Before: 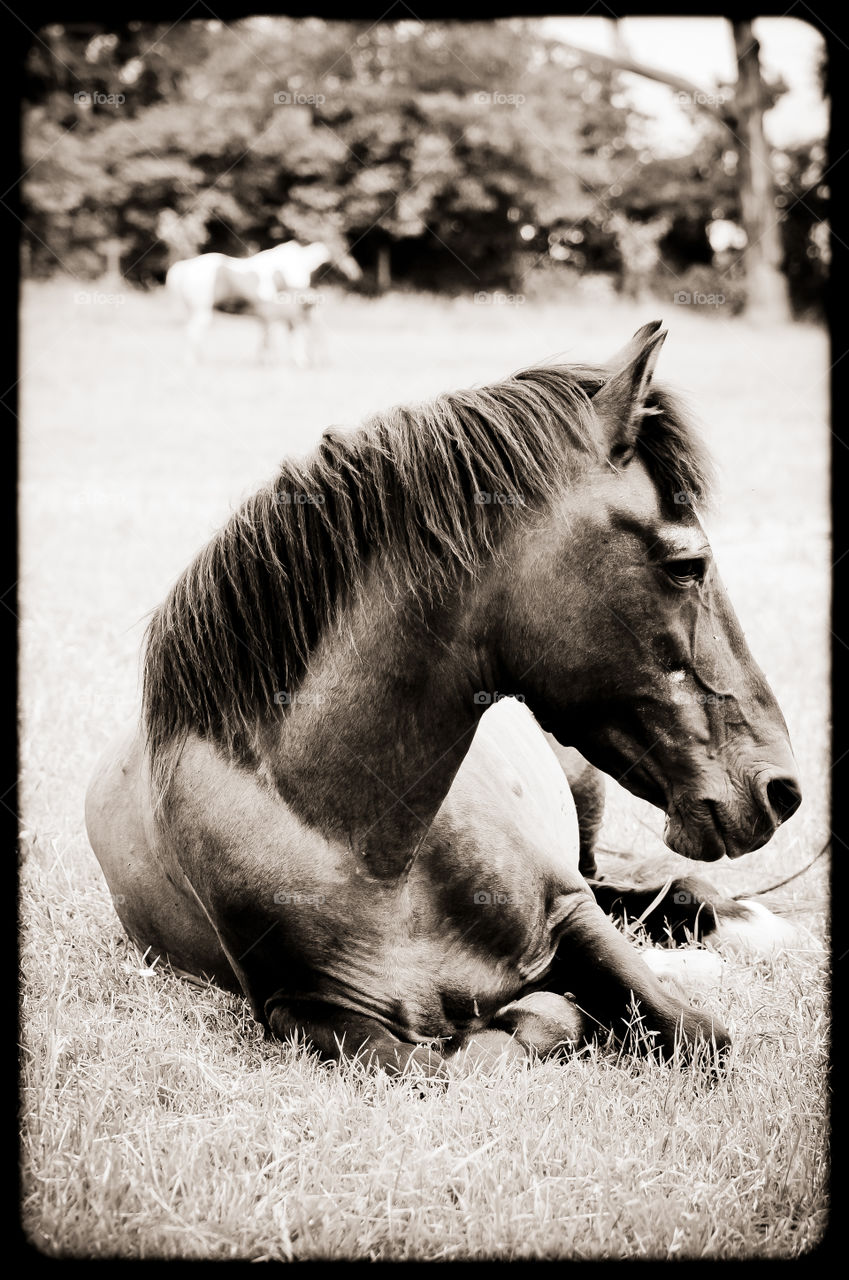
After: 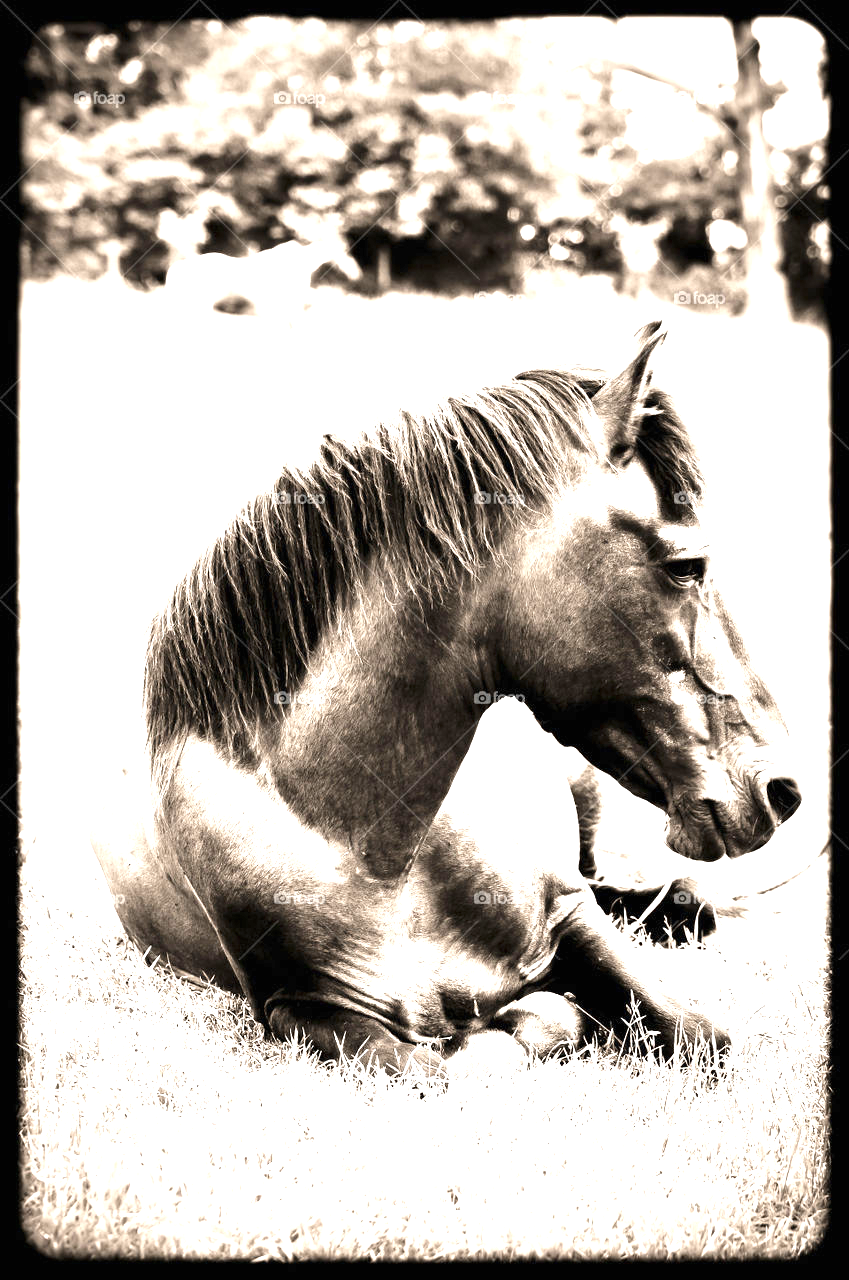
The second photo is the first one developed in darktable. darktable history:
exposure: black level correction 0, exposure 1.504 EV, compensate highlight preservation false
